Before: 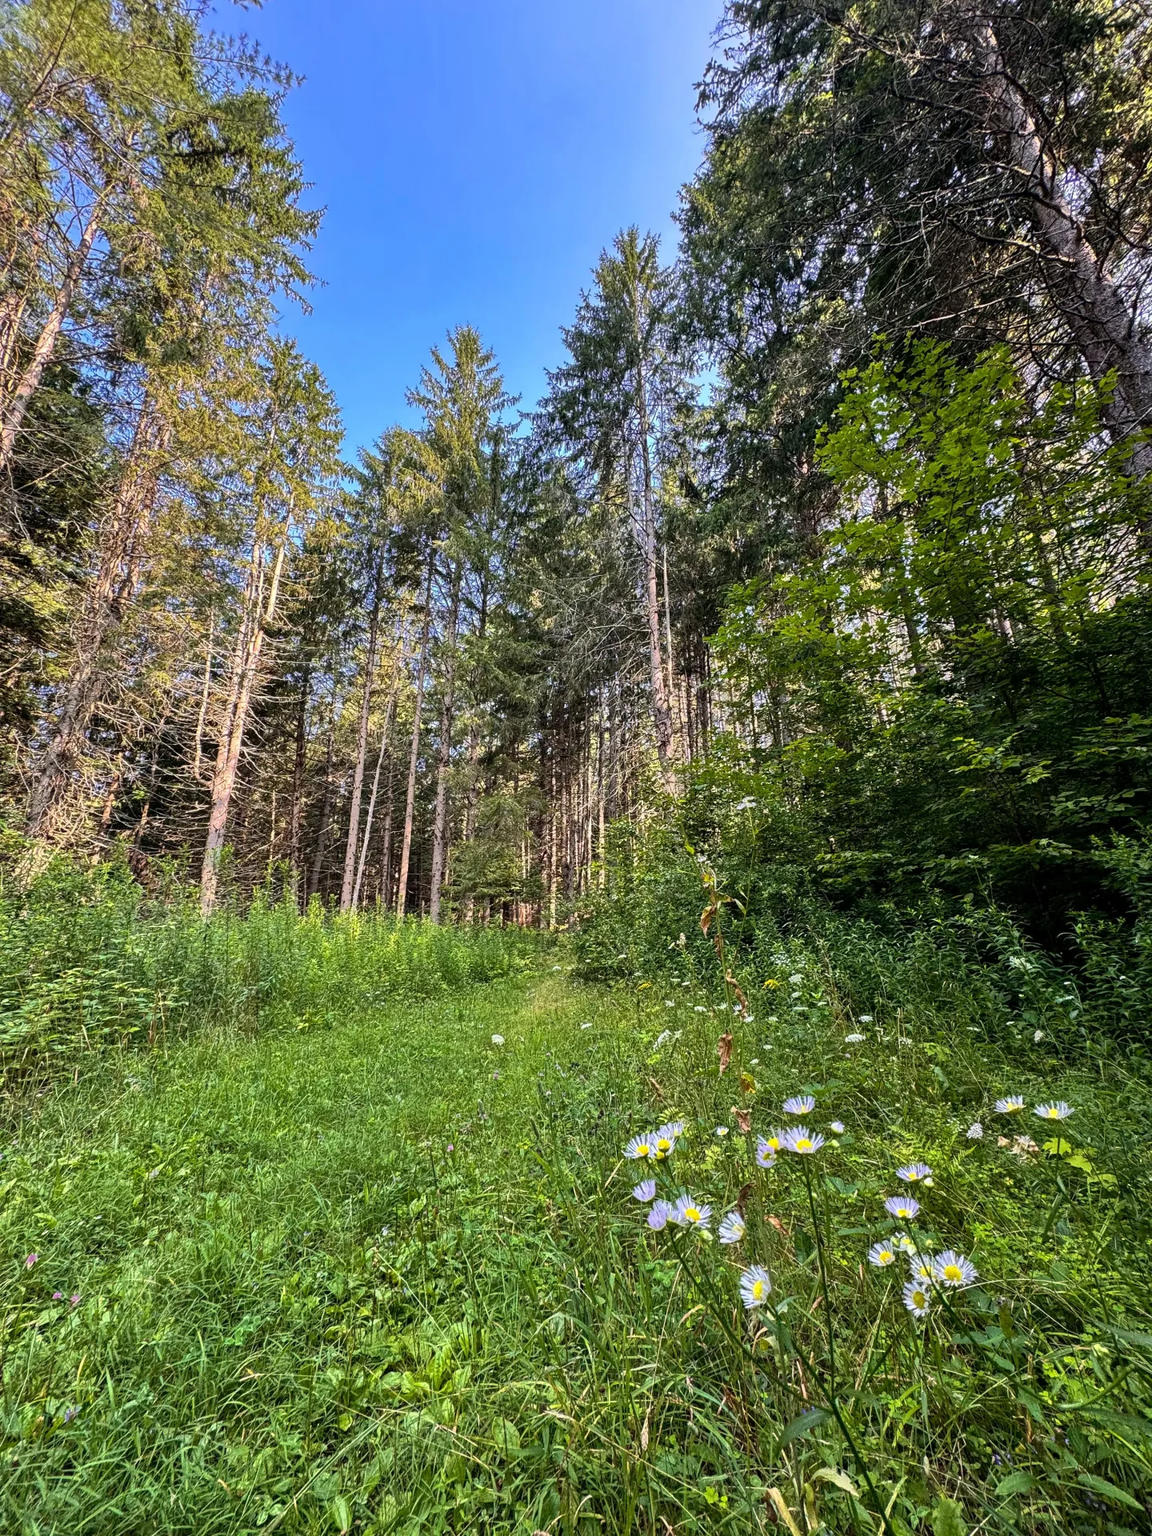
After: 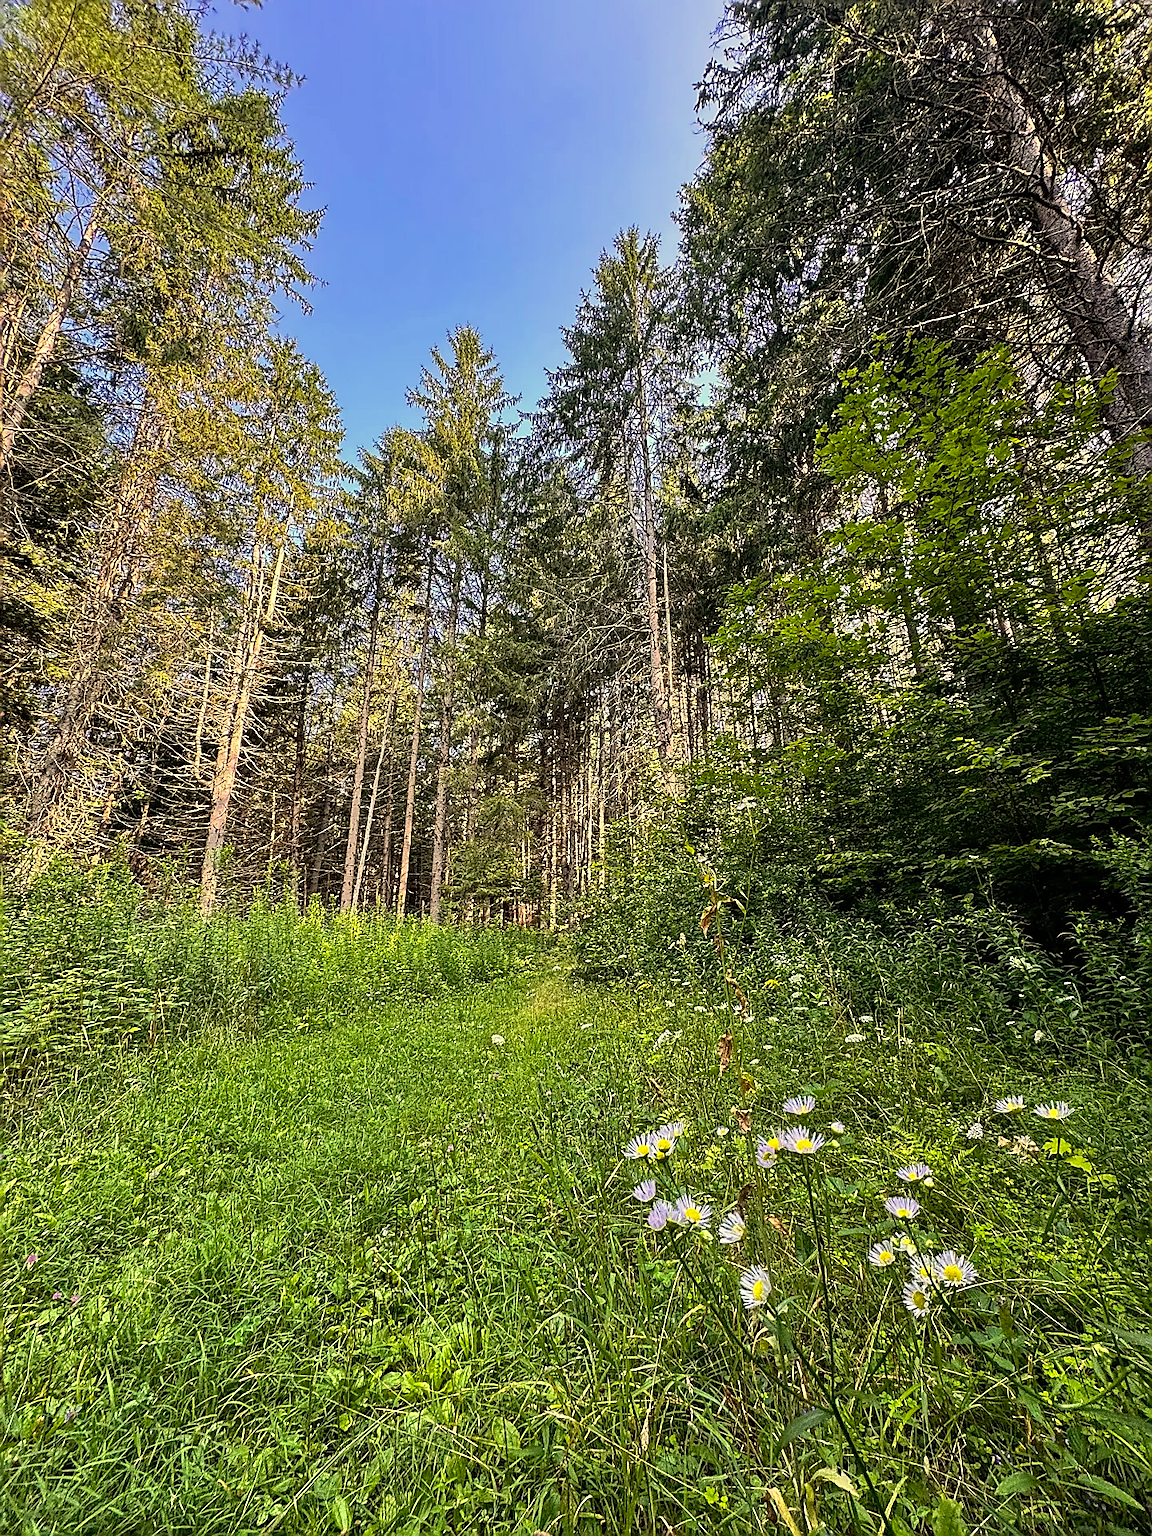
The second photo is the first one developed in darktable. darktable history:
sharpen: radius 1.394, amount 1.26, threshold 0.636
color correction: highlights a* 1.36, highlights b* 18.21
